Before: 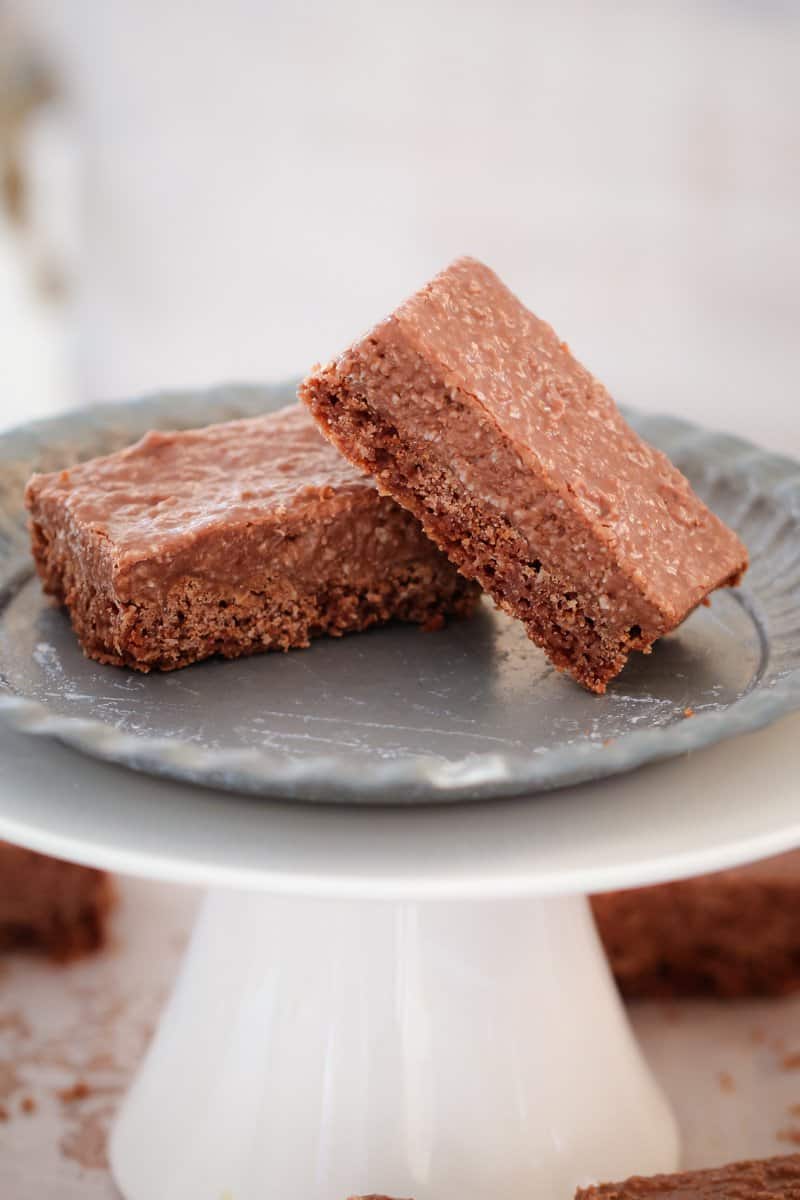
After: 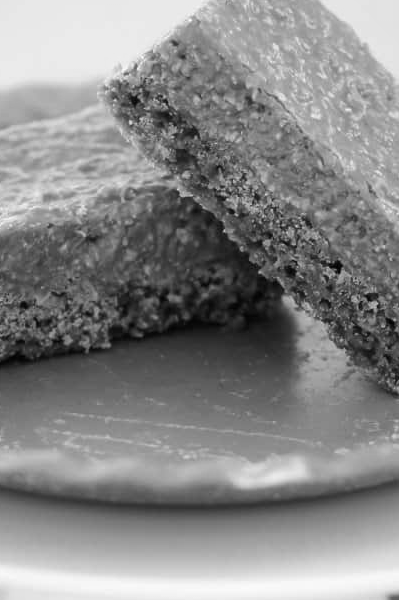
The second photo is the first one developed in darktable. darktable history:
crop: left 25%, top 25%, right 25%, bottom 25%
monochrome: a 32, b 64, size 2.3
white balance: red 1.138, green 0.996, blue 0.812
